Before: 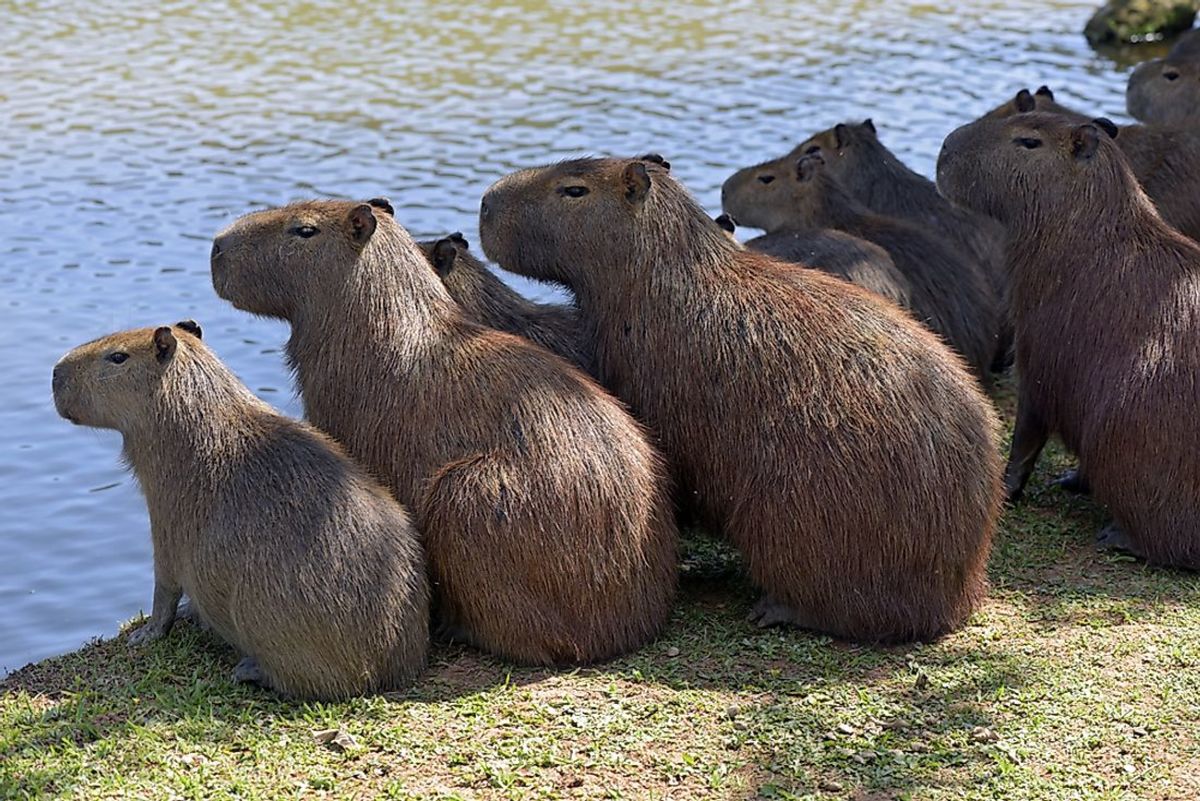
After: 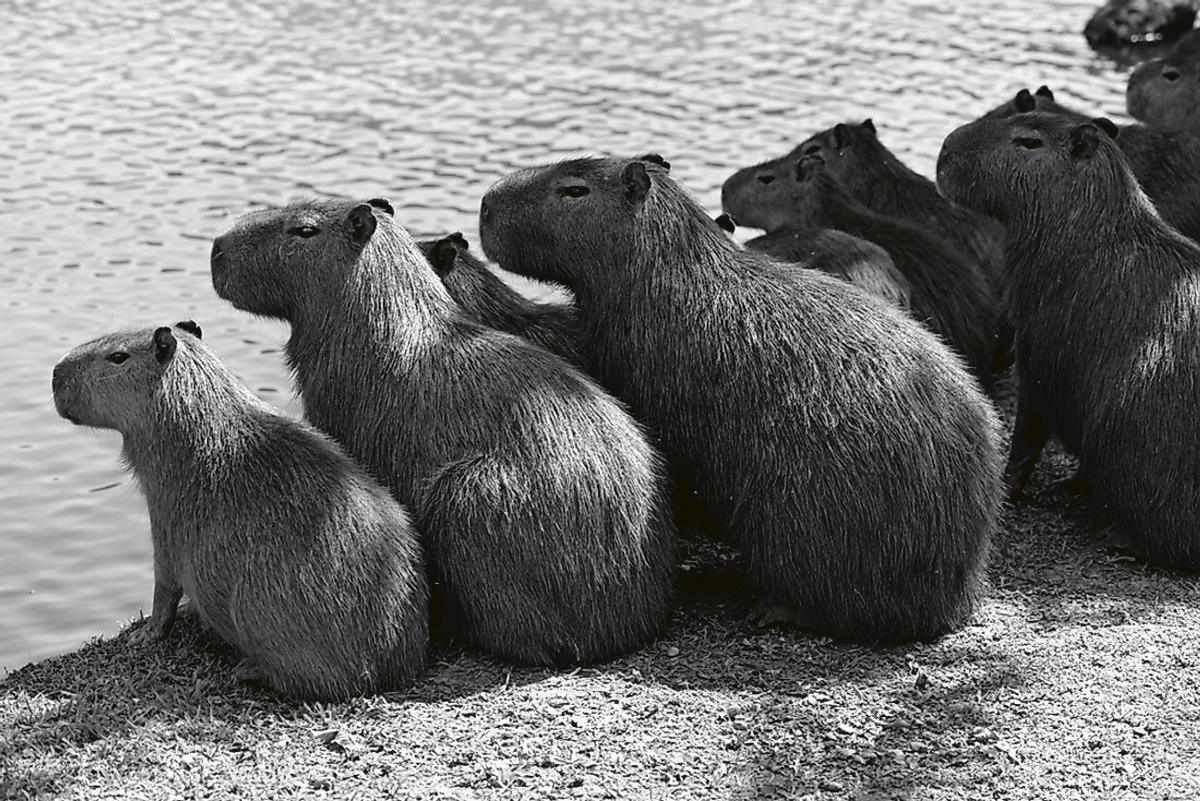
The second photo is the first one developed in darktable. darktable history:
tone curve: curves: ch0 [(0, 0) (0.003, 0.047) (0.011, 0.047) (0.025, 0.047) (0.044, 0.049) (0.069, 0.051) (0.1, 0.062) (0.136, 0.086) (0.177, 0.125) (0.224, 0.178) (0.277, 0.246) (0.335, 0.324) (0.399, 0.407) (0.468, 0.48) (0.543, 0.57) (0.623, 0.675) (0.709, 0.772) (0.801, 0.876) (0.898, 0.963) (1, 1)], preserve colors none
color look up table: target L [93.75, 90.94, 84.2, 85.27, 78.43, 70.23, 47.64, 49.64, 42.78, 30.01, 17.06, 200.09, 81.69, 79.52, 71.47, 70.73, 61.96, 59.92, 54.76, 59.41, 36.85, 24.42, 23.22, 21.4, 96.54, 88.12, 87.41, 78.43, 66.62, 74.05, 67.37, 81.33, 66.62, 52.41, 49.9, 73.31, 38.24, 33.74, 7.247, 16.59, 89.53, 85.27, 78.43, 79.52, 74.42, 59.15, 52.8, 45.09, 24.42], target a [-0.003, -0.003, 0, -0.002, 0, 0.001, 0, 0, 0, 0.001, 0, 0, 0.001, 0.001, 0, 0.001, 0.001, 0.001, 0, 0.001, 0.001, 0, 0.001, 0.001, -0.002, 0 ×9, 0.001, 0, 0, 0.001, -0.359, 0, -0.003, -0.002, 0, 0.001, 0, 0.001, 0, 0.001, 0], target b [0.025, 0.025, 0.002, 0.024, 0.002, -0.005, 0, 0, 0, -0.004, -0.001, 0, 0.001, -0.006, 0.001, -0.005, -0.005, -0.005, 0, -0.005, -0.004, -0.001, -0.004, -0.004, 0.025, 0.001, 0.001, 0.002, 0.001, 0.001, 0.001, 0.002, 0.001, 0, -0.005, 0.001, 0, -0.004, 4.428, -0.002, 0.025, 0.024, 0.002, -0.006, 0.001, -0.005, 0, -0.004, -0.001], num patches 49
